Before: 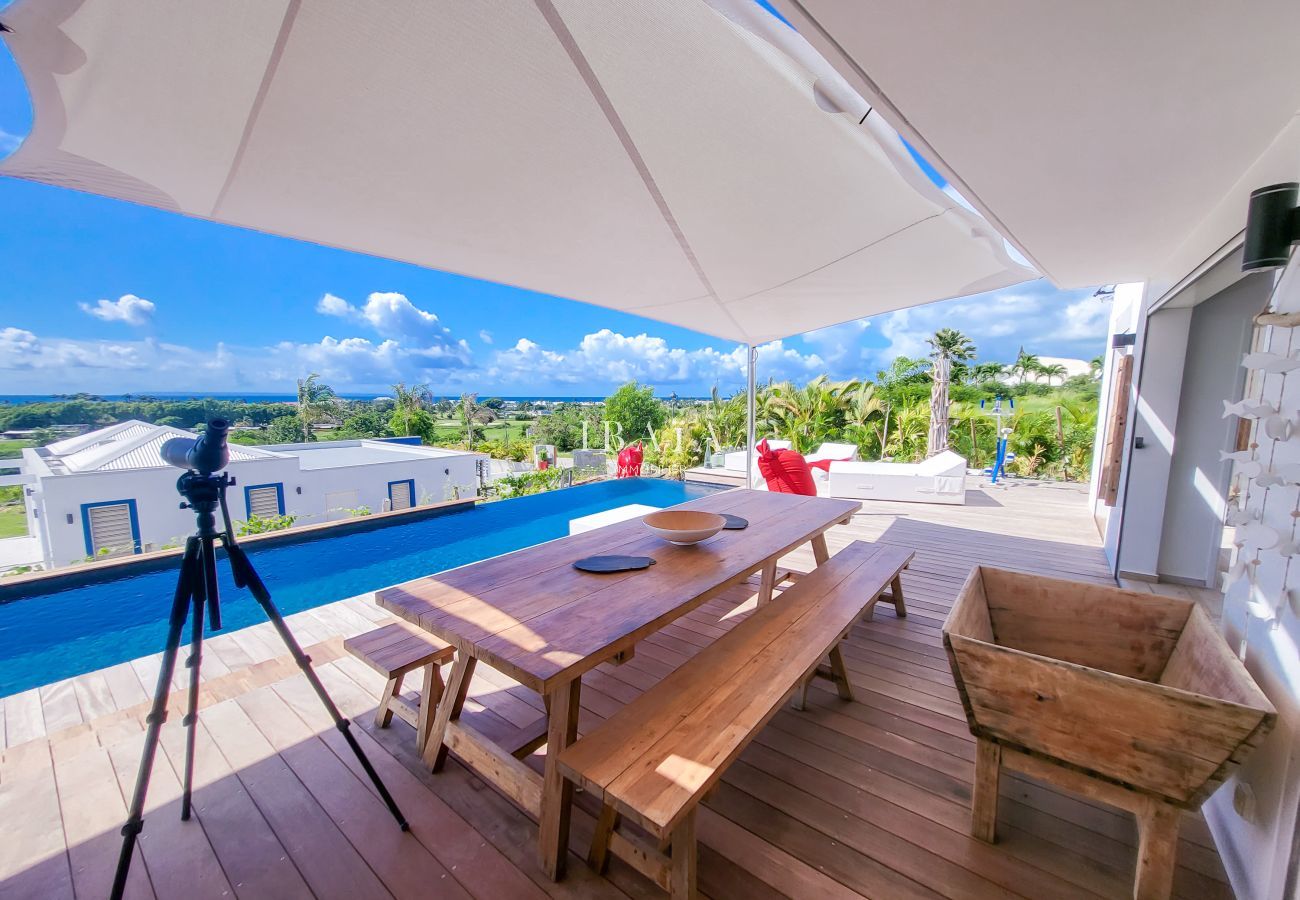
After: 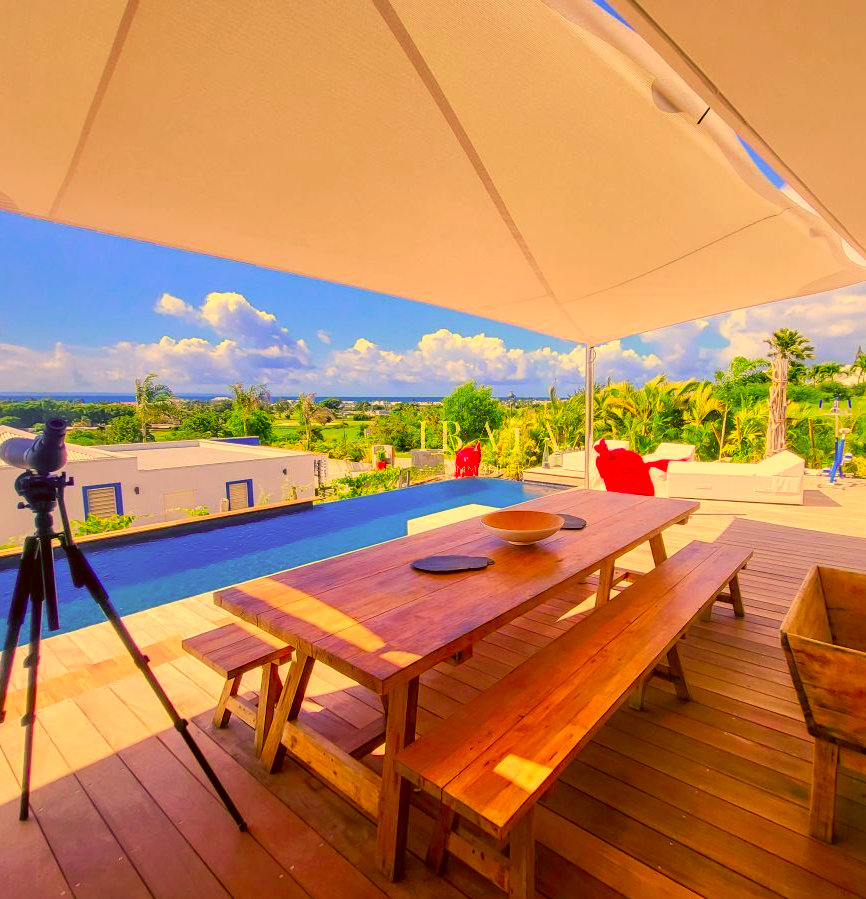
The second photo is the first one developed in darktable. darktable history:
crop and rotate: left 12.523%, right 20.798%
color correction: highlights a* 10.46, highlights b* 29.96, shadows a* 2.88, shadows b* 17.99, saturation 1.72
